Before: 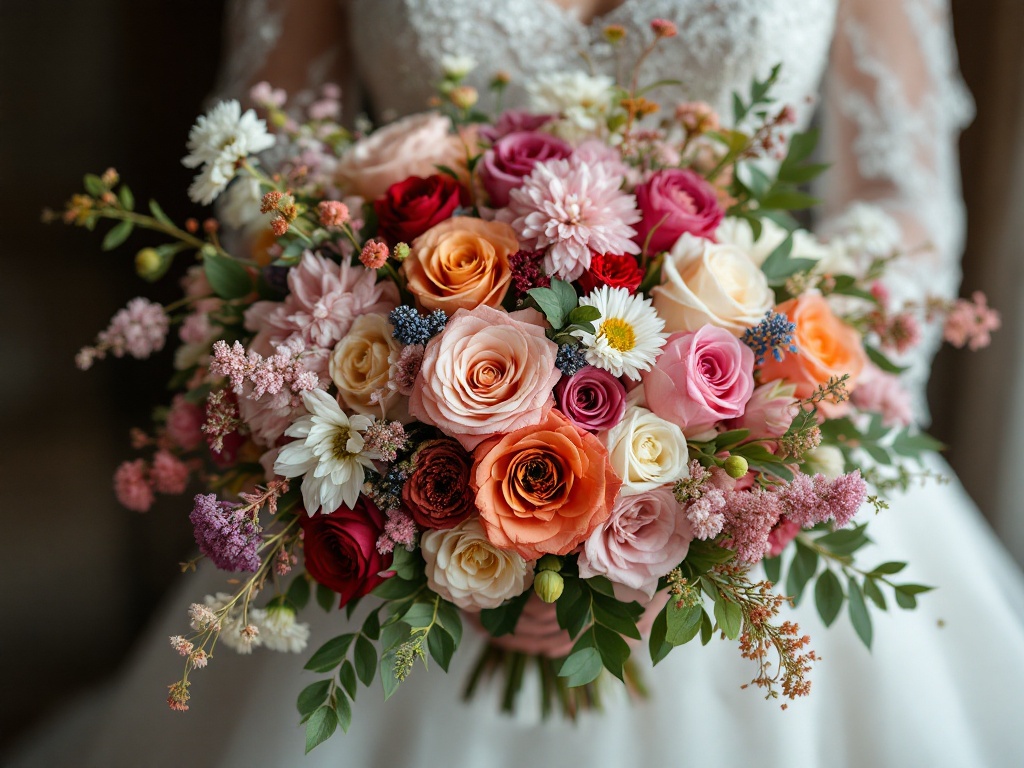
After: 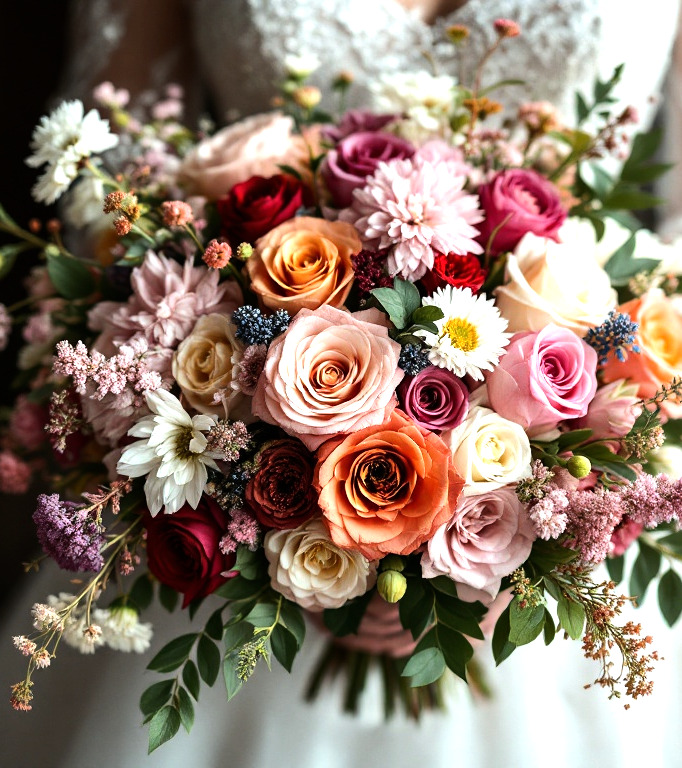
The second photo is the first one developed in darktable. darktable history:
crop: left 15.419%, right 17.914%
tone equalizer: -8 EV -1.08 EV, -7 EV -1.01 EV, -6 EV -0.867 EV, -5 EV -0.578 EV, -3 EV 0.578 EV, -2 EV 0.867 EV, -1 EV 1.01 EV, +0 EV 1.08 EV, edges refinement/feathering 500, mask exposure compensation -1.57 EV, preserve details no
